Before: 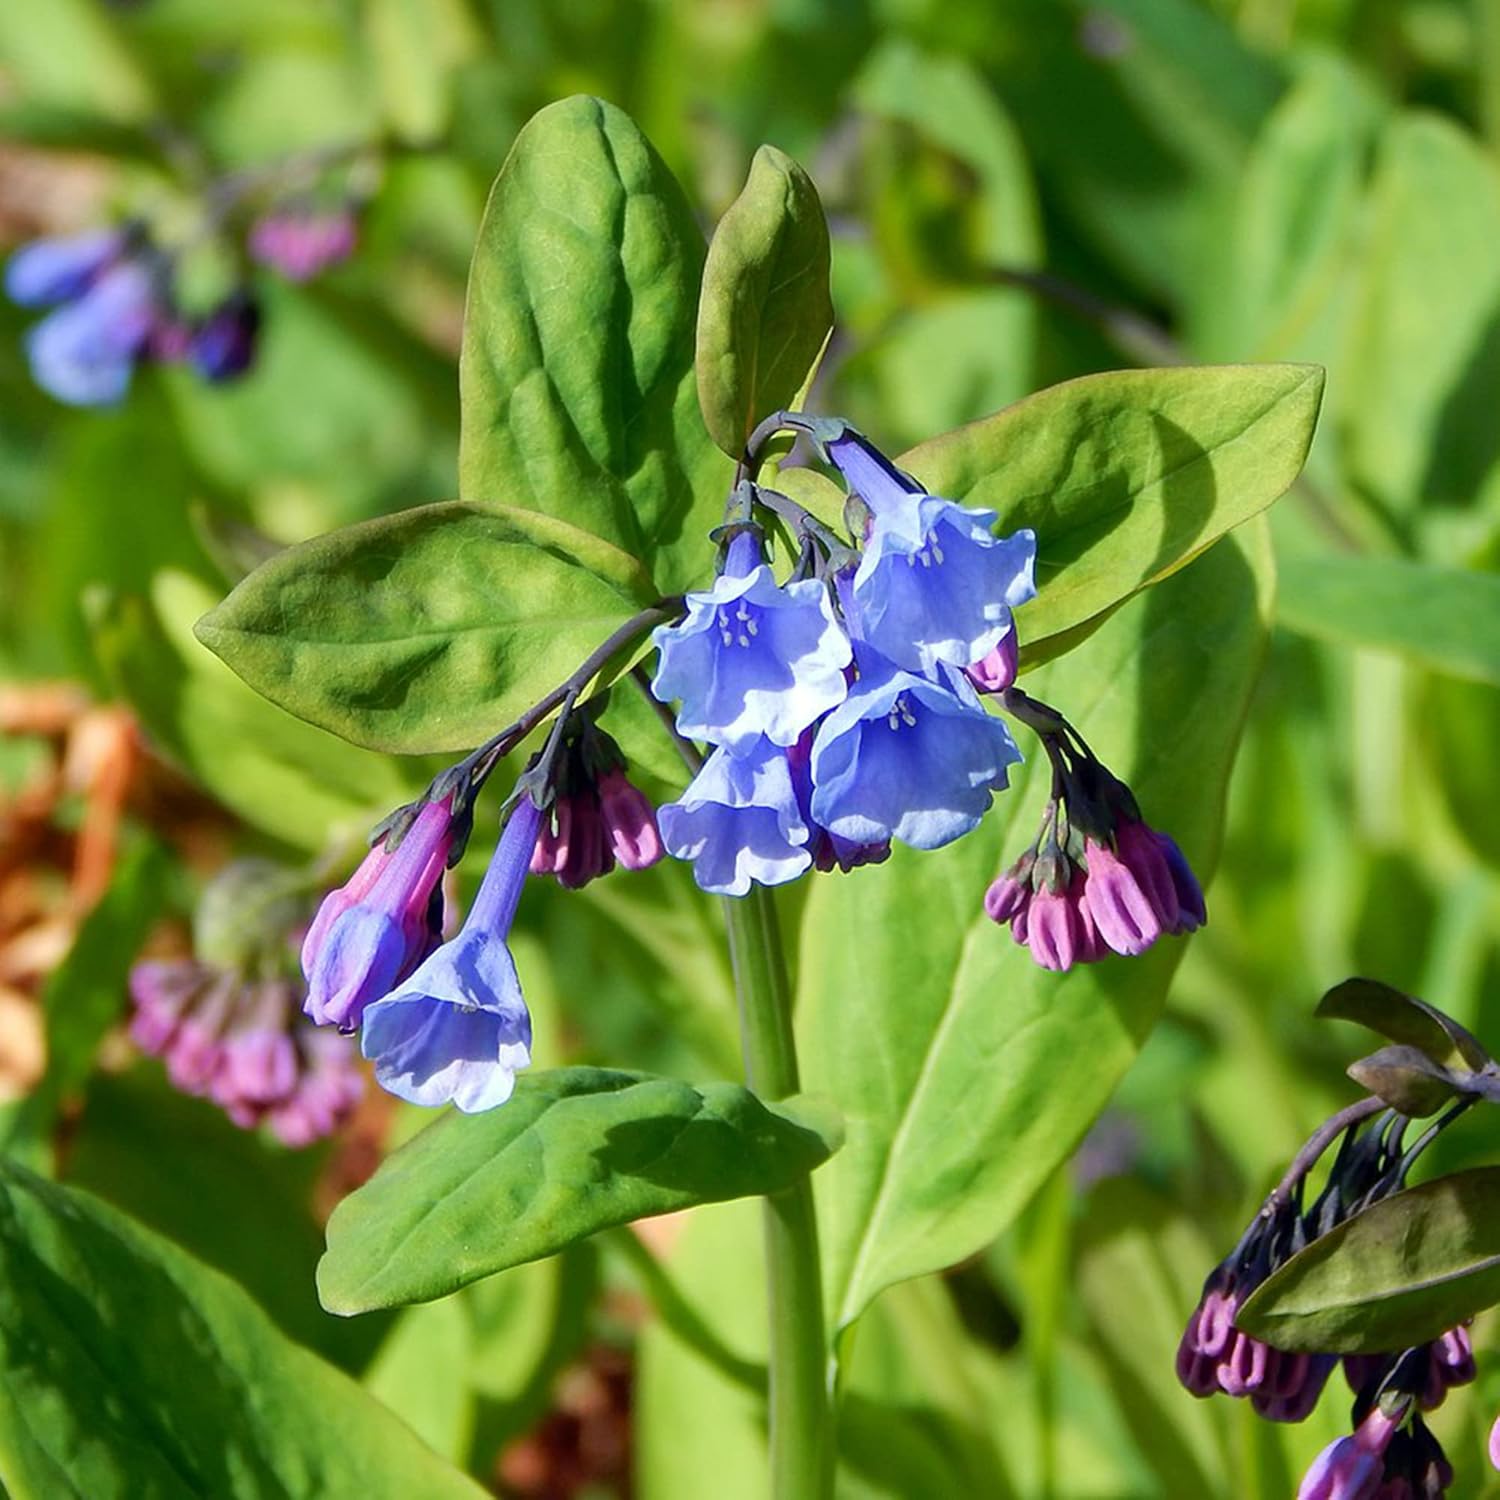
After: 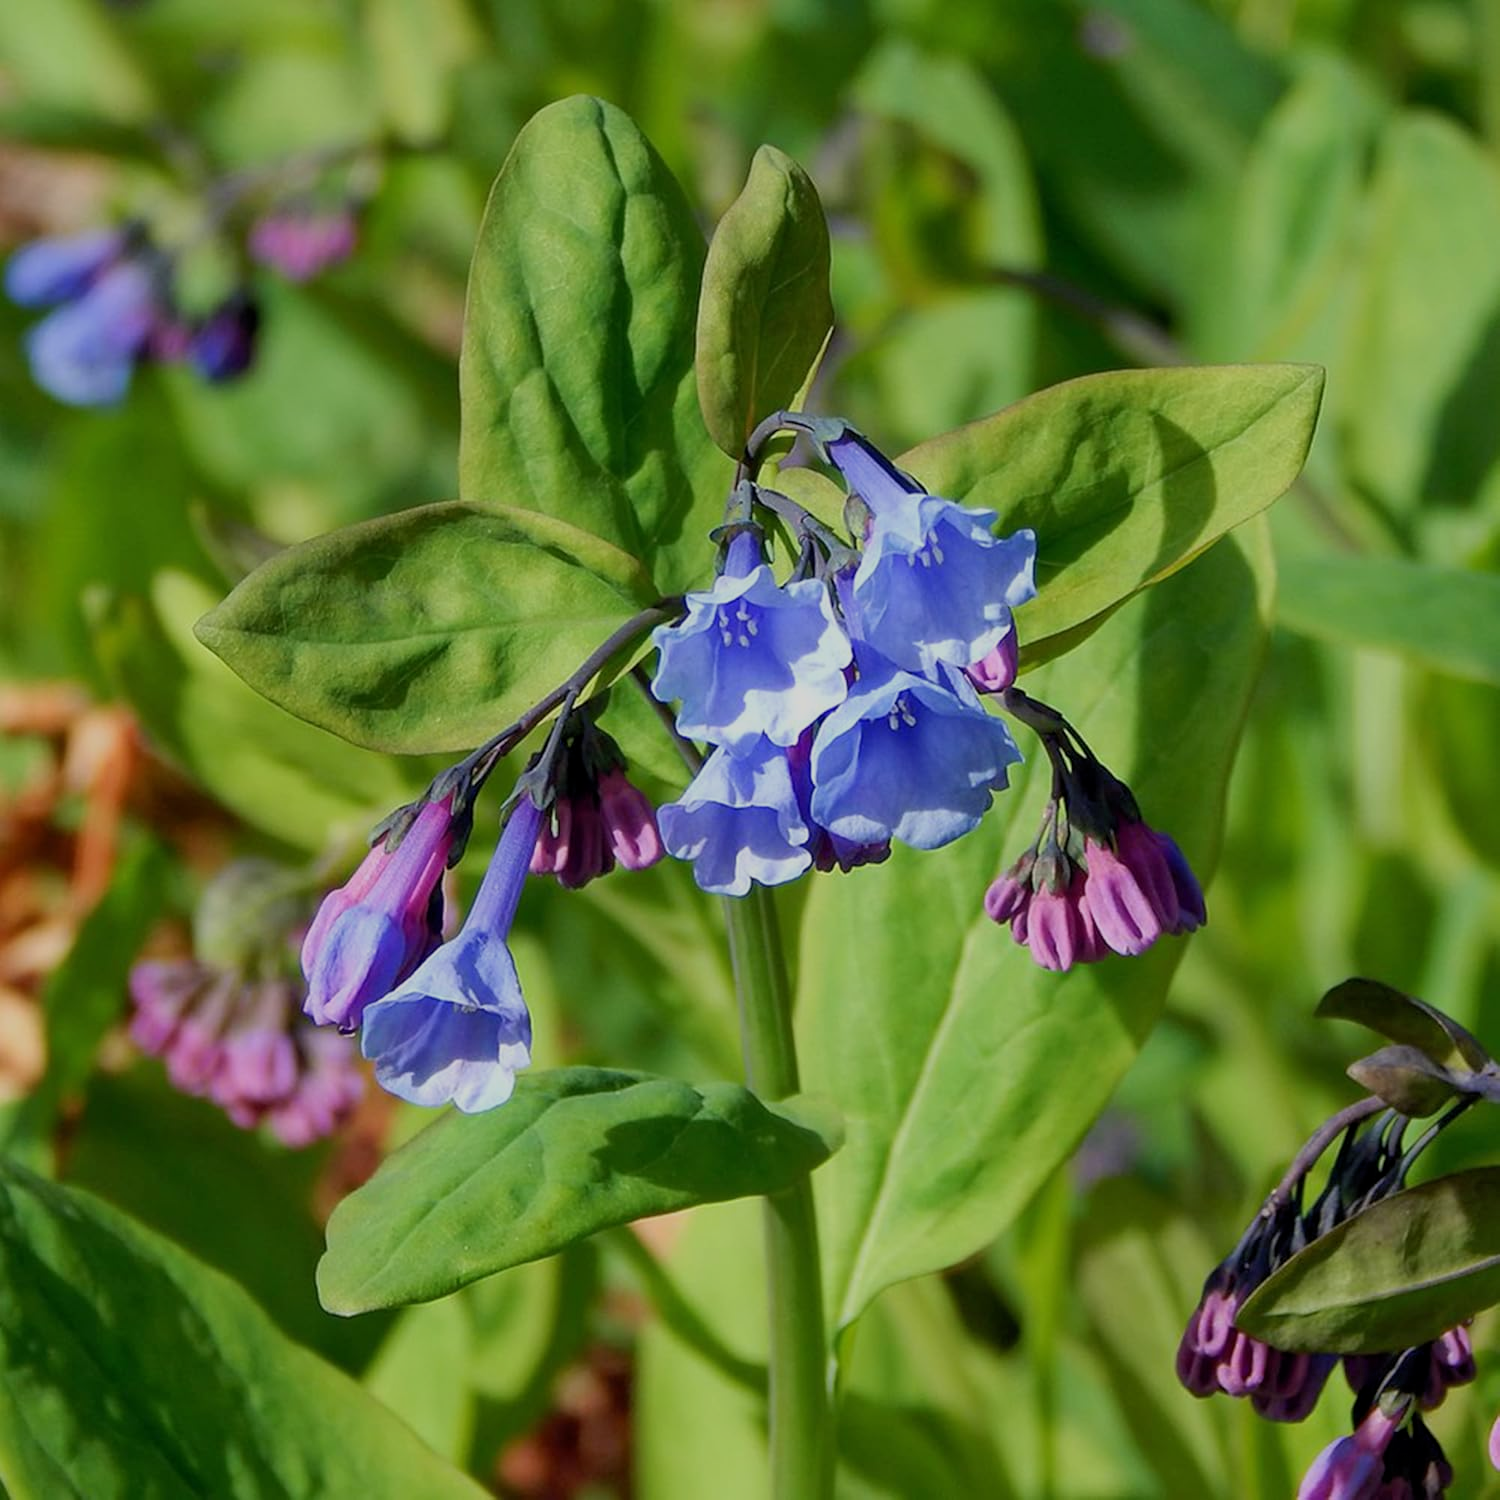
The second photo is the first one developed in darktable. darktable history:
tone equalizer: -8 EV 0.226 EV, -7 EV 0.426 EV, -6 EV 0.43 EV, -5 EV 0.225 EV, -3 EV -0.279 EV, -2 EV -0.421 EV, -1 EV -0.393 EV, +0 EV -0.268 EV, mask exposure compensation -0.495 EV
filmic rgb: middle gray luminance 18.29%, black relative exposure -11.11 EV, white relative exposure 3.69 EV, threshold 3 EV, target black luminance 0%, hardness 5.81, latitude 57.27%, contrast 0.964, shadows ↔ highlights balance 49.26%, color science v6 (2022), enable highlight reconstruction true
